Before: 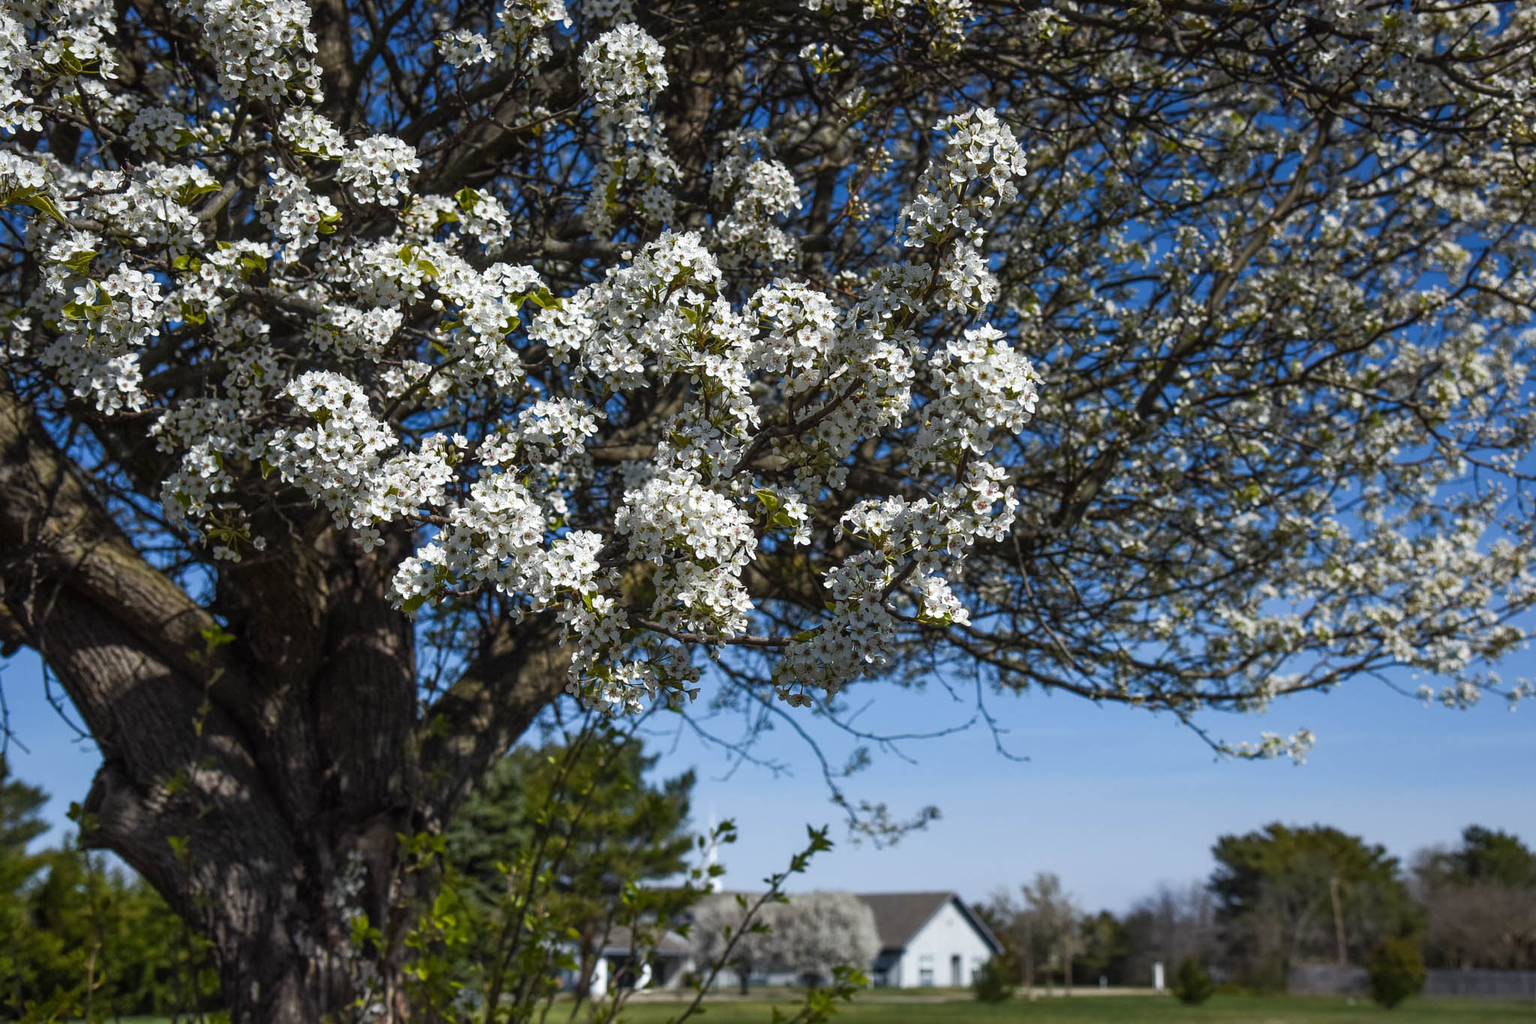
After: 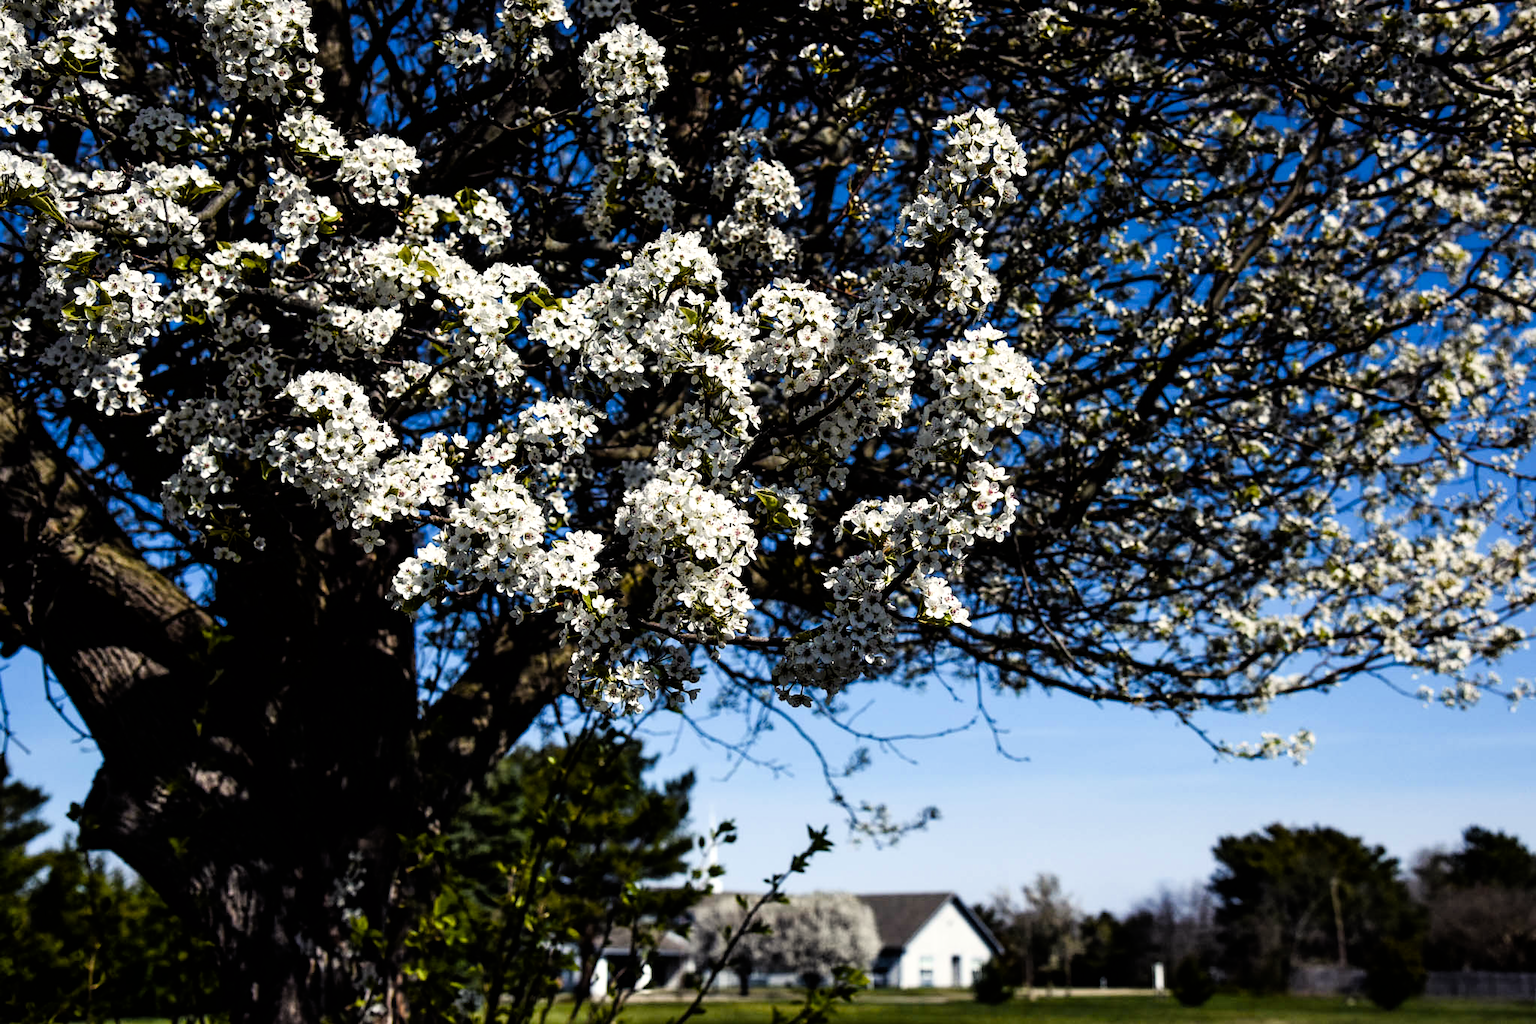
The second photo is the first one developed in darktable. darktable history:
color balance rgb: shadows lift › chroma 3%, shadows lift › hue 280.8°, power › hue 330°, highlights gain › chroma 3%, highlights gain › hue 75.6°, global offset › luminance 0.7%, perceptual saturation grading › global saturation 20%, perceptual saturation grading › highlights -25%, perceptual saturation grading › shadows 50%, global vibrance 20.33%
levels: levels [0, 0.492, 0.984]
filmic rgb: black relative exposure -3.75 EV, white relative exposure 2.4 EV, dynamic range scaling -50%, hardness 3.42, latitude 30%, contrast 1.8
